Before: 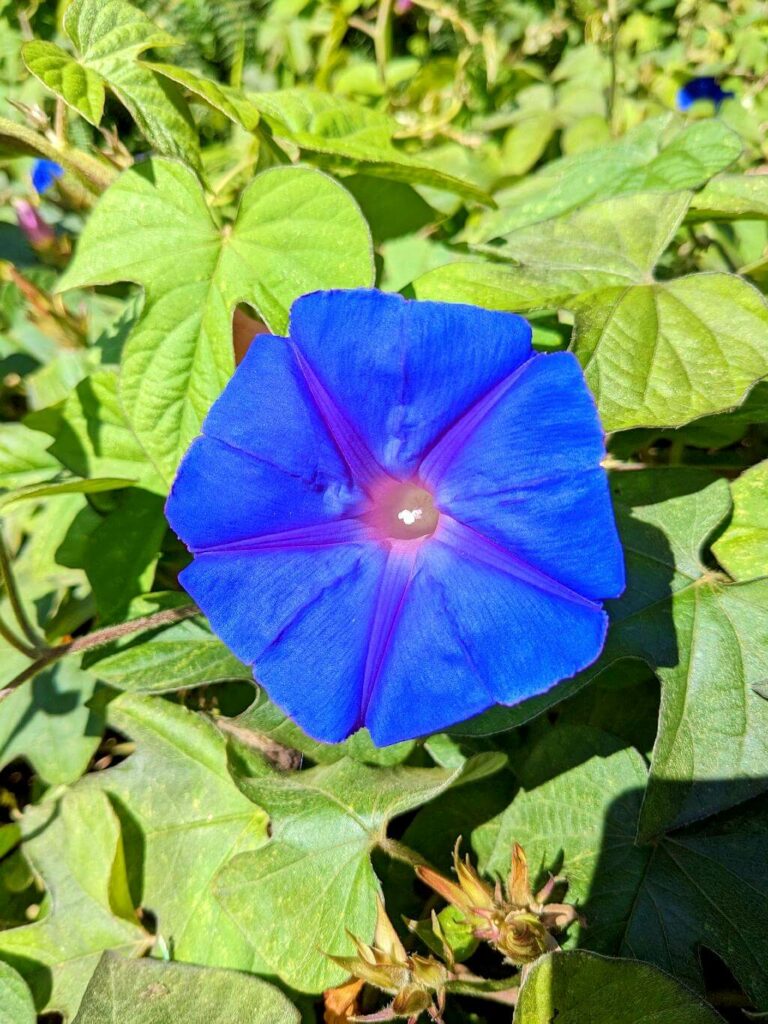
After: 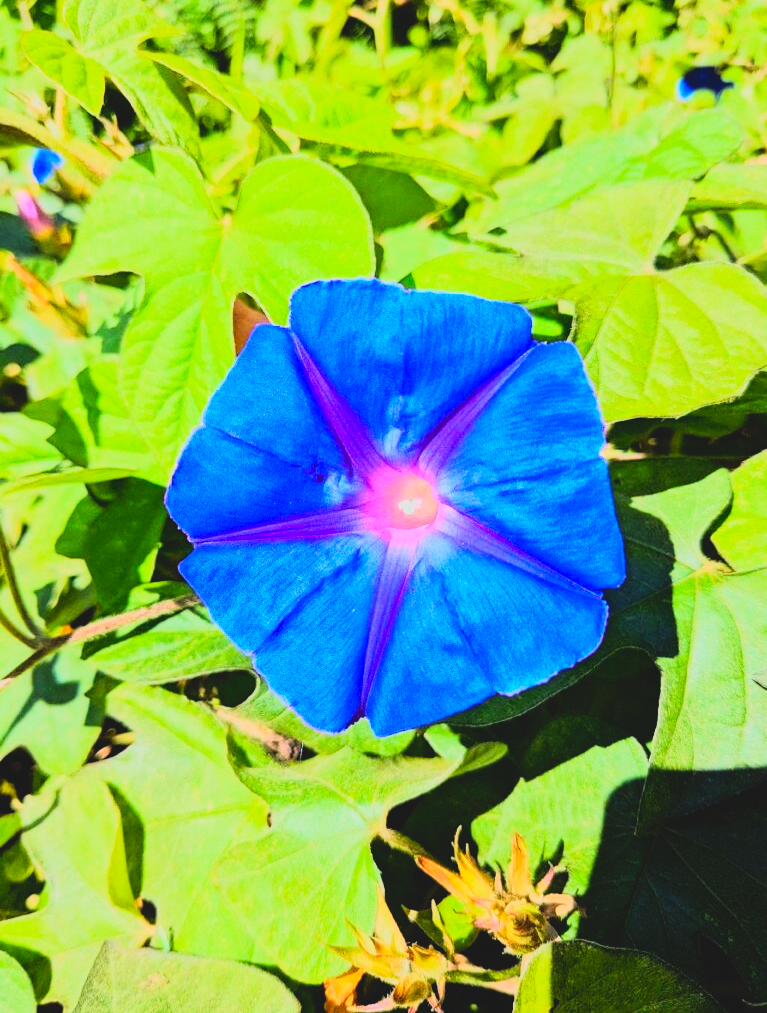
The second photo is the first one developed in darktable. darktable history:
contrast brightness saturation: contrast -0.19, saturation 0.19
rgb curve: curves: ch0 [(0, 0) (0.21, 0.15) (0.24, 0.21) (0.5, 0.75) (0.75, 0.96) (0.89, 0.99) (1, 1)]; ch1 [(0, 0.02) (0.21, 0.13) (0.25, 0.2) (0.5, 0.67) (0.75, 0.9) (0.89, 0.97) (1, 1)]; ch2 [(0, 0.02) (0.21, 0.13) (0.25, 0.2) (0.5, 0.67) (0.75, 0.9) (0.89, 0.97) (1, 1)], compensate middle gray true
grain: coarseness 0.09 ISO, strength 10%
crop: top 1.049%, right 0.001%
